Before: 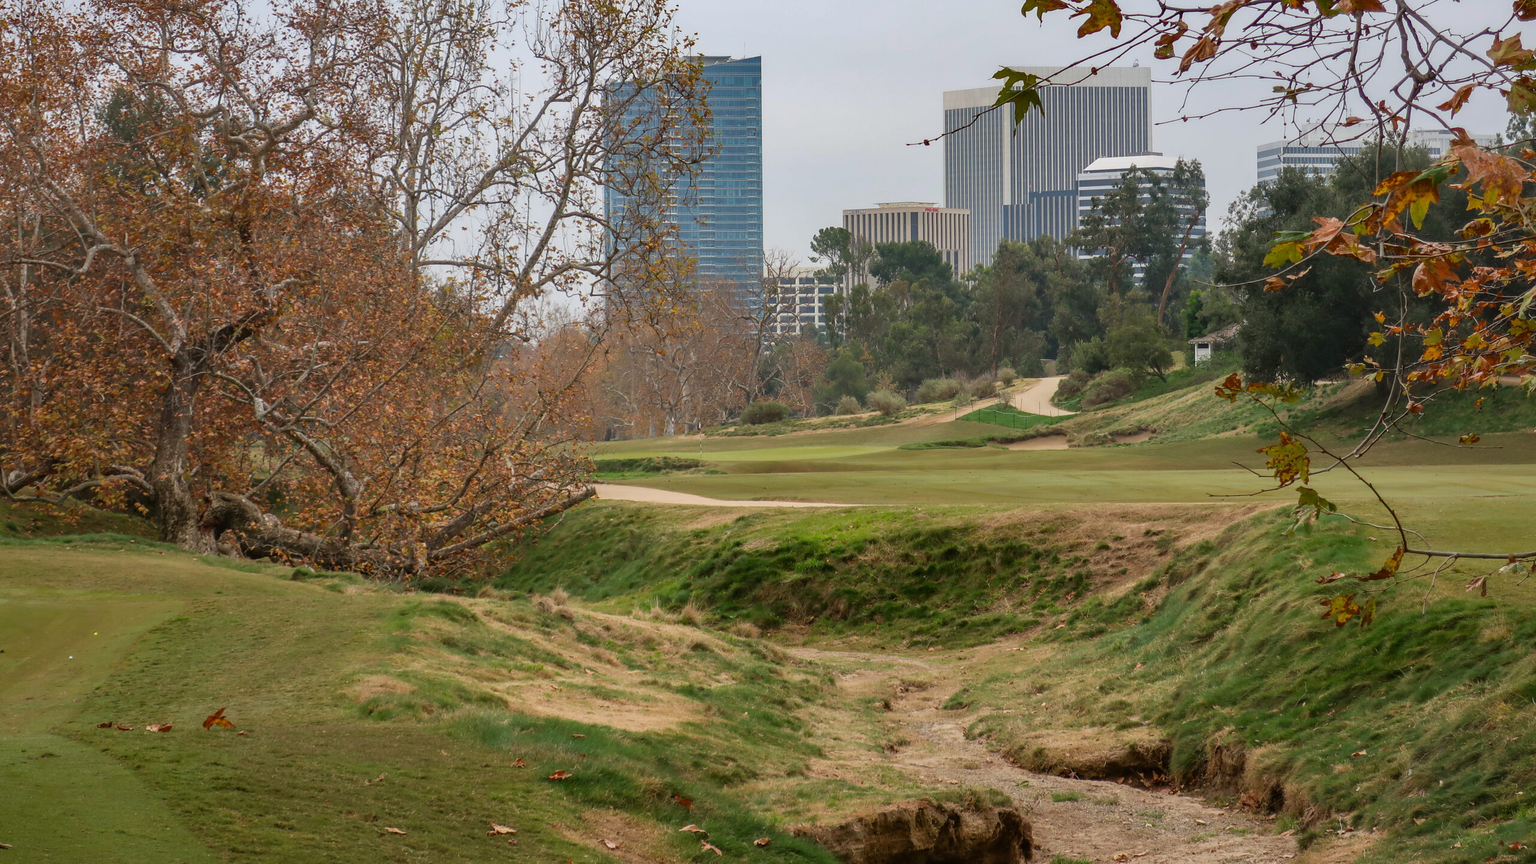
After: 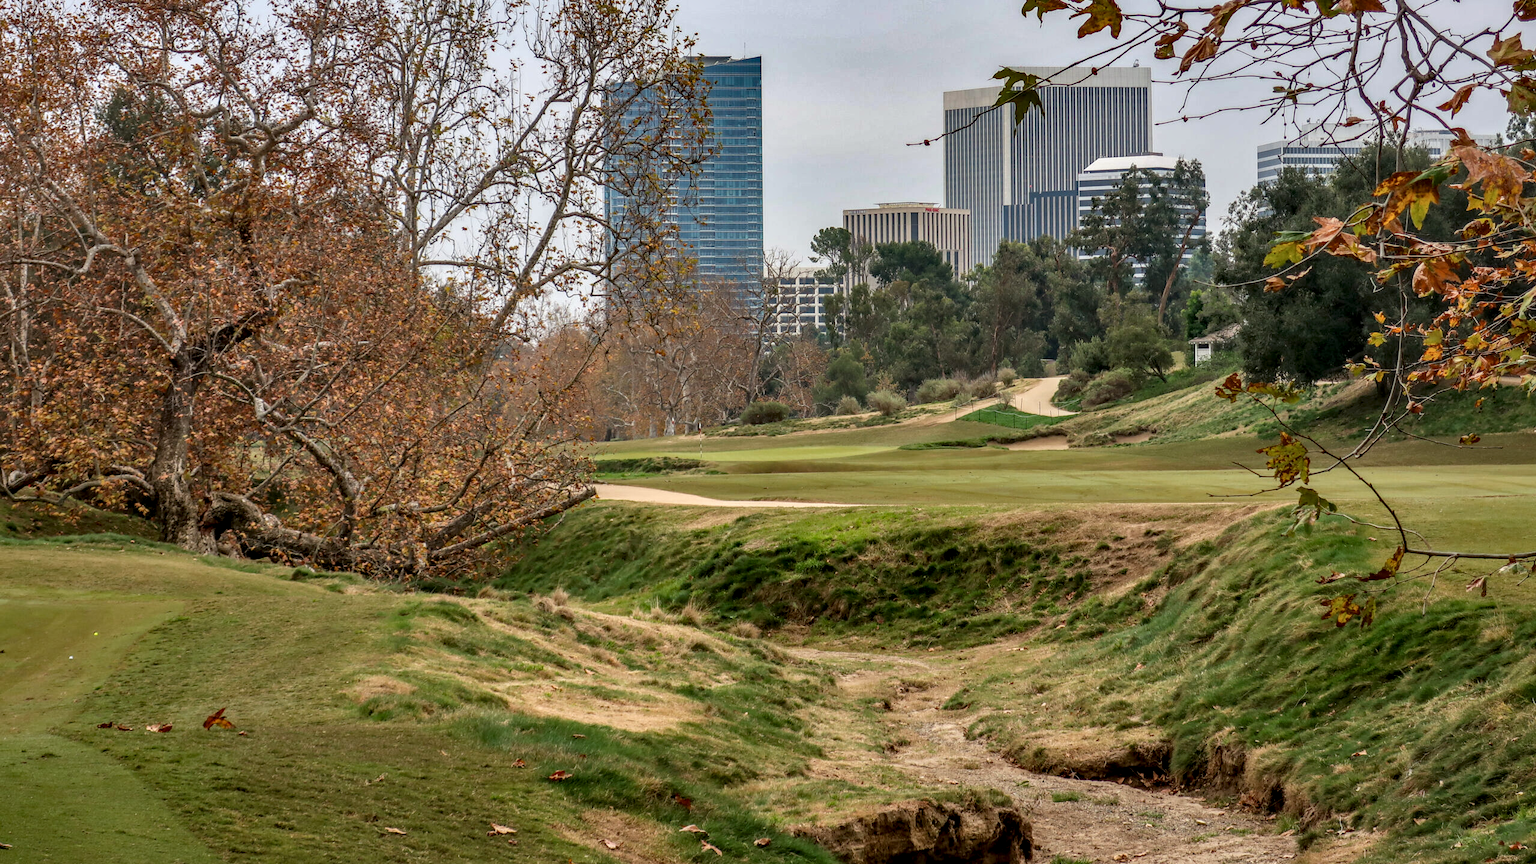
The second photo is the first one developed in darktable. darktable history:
local contrast: detail 150%
haze removal: compatibility mode true, adaptive false
shadows and highlights: soften with gaussian
